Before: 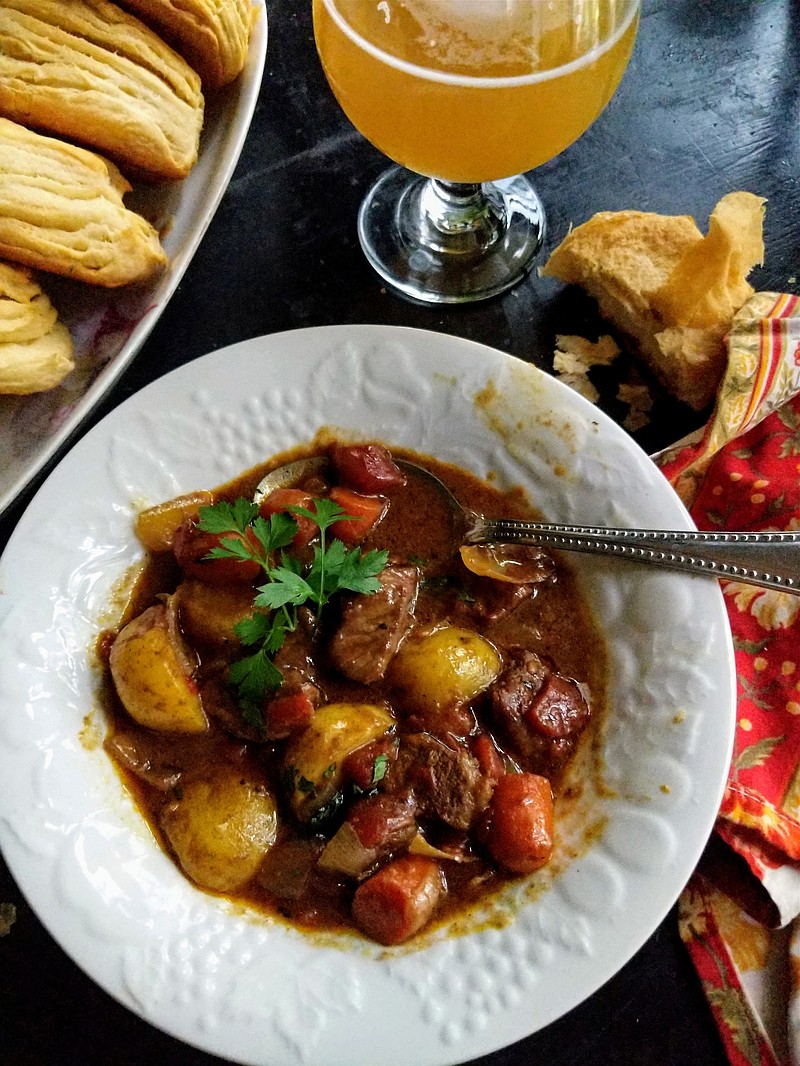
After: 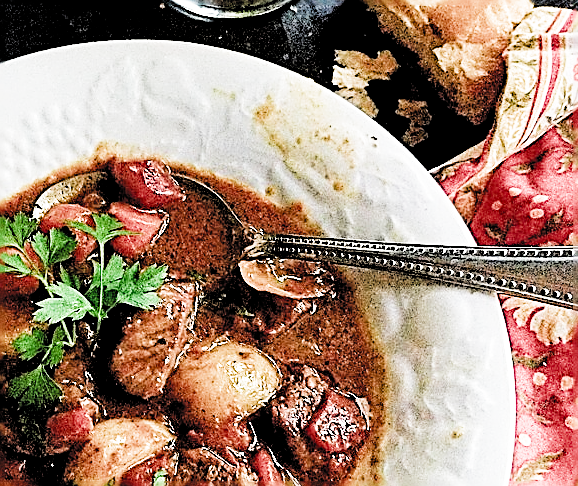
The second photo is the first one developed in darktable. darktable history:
contrast brightness saturation: contrast 0.035, brightness -0.036
crop and rotate: left 27.682%, top 26.779%, bottom 27.615%
exposure: black level correction 0, exposure 1.996 EV, compensate highlight preservation false
filmic rgb: black relative exposure -2.98 EV, white relative exposure 4.56 EV, threshold 3.03 EV, hardness 1.77, contrast 1.258, color science v4 (2020), enable highlight reconstruction true
sharpen: amount 1.991
